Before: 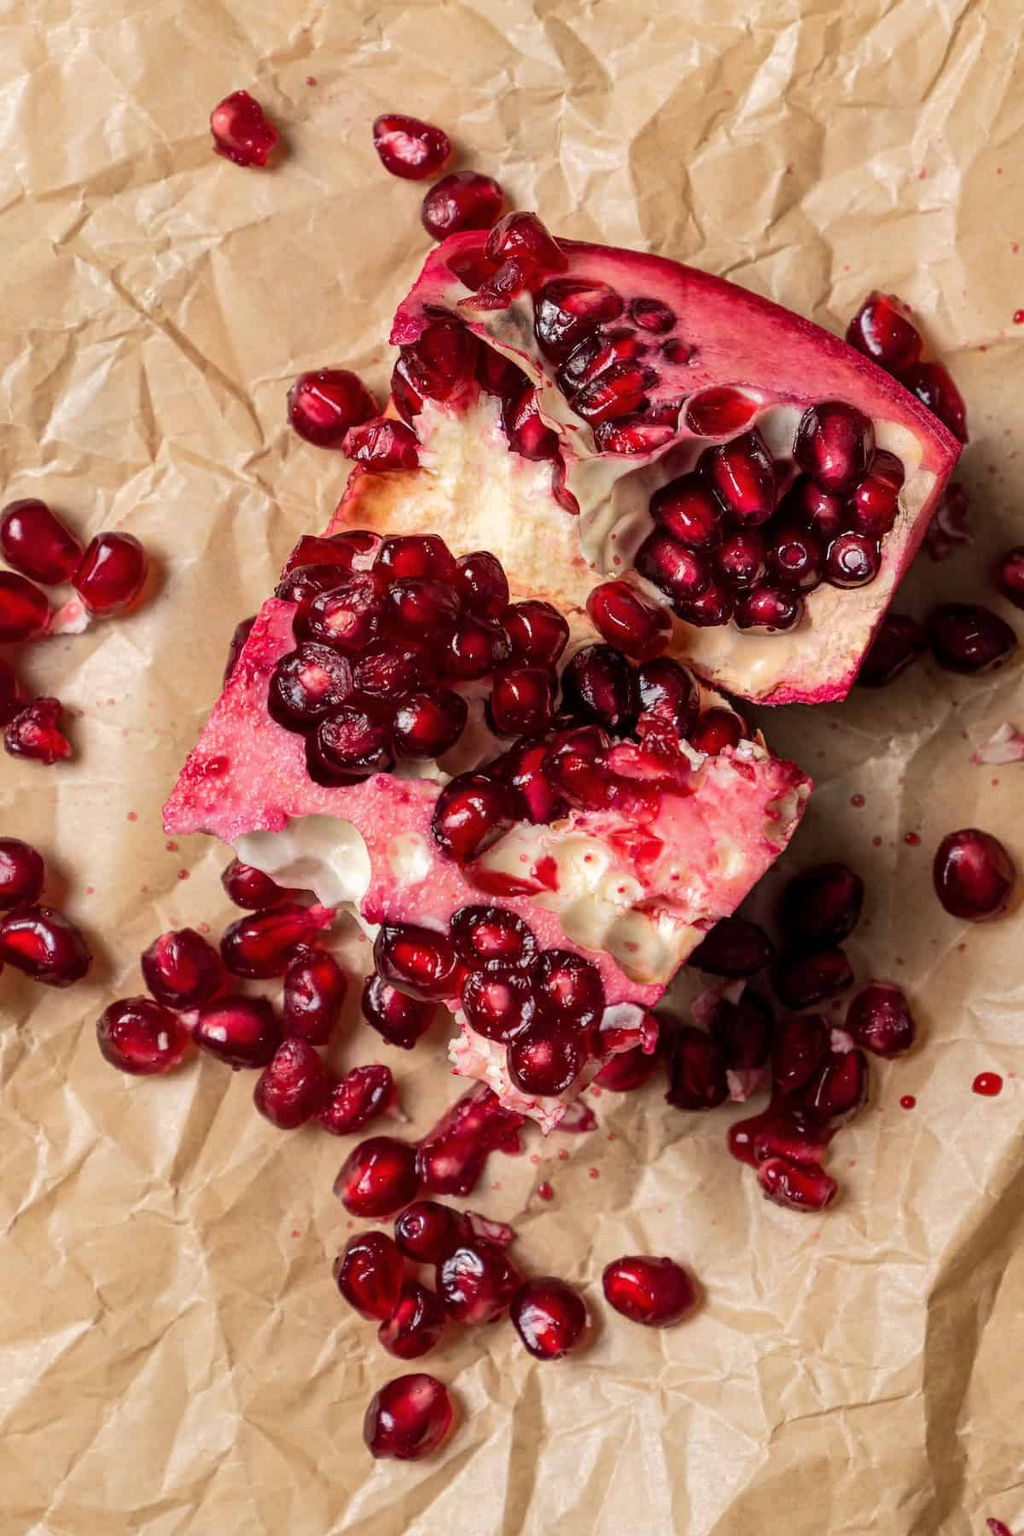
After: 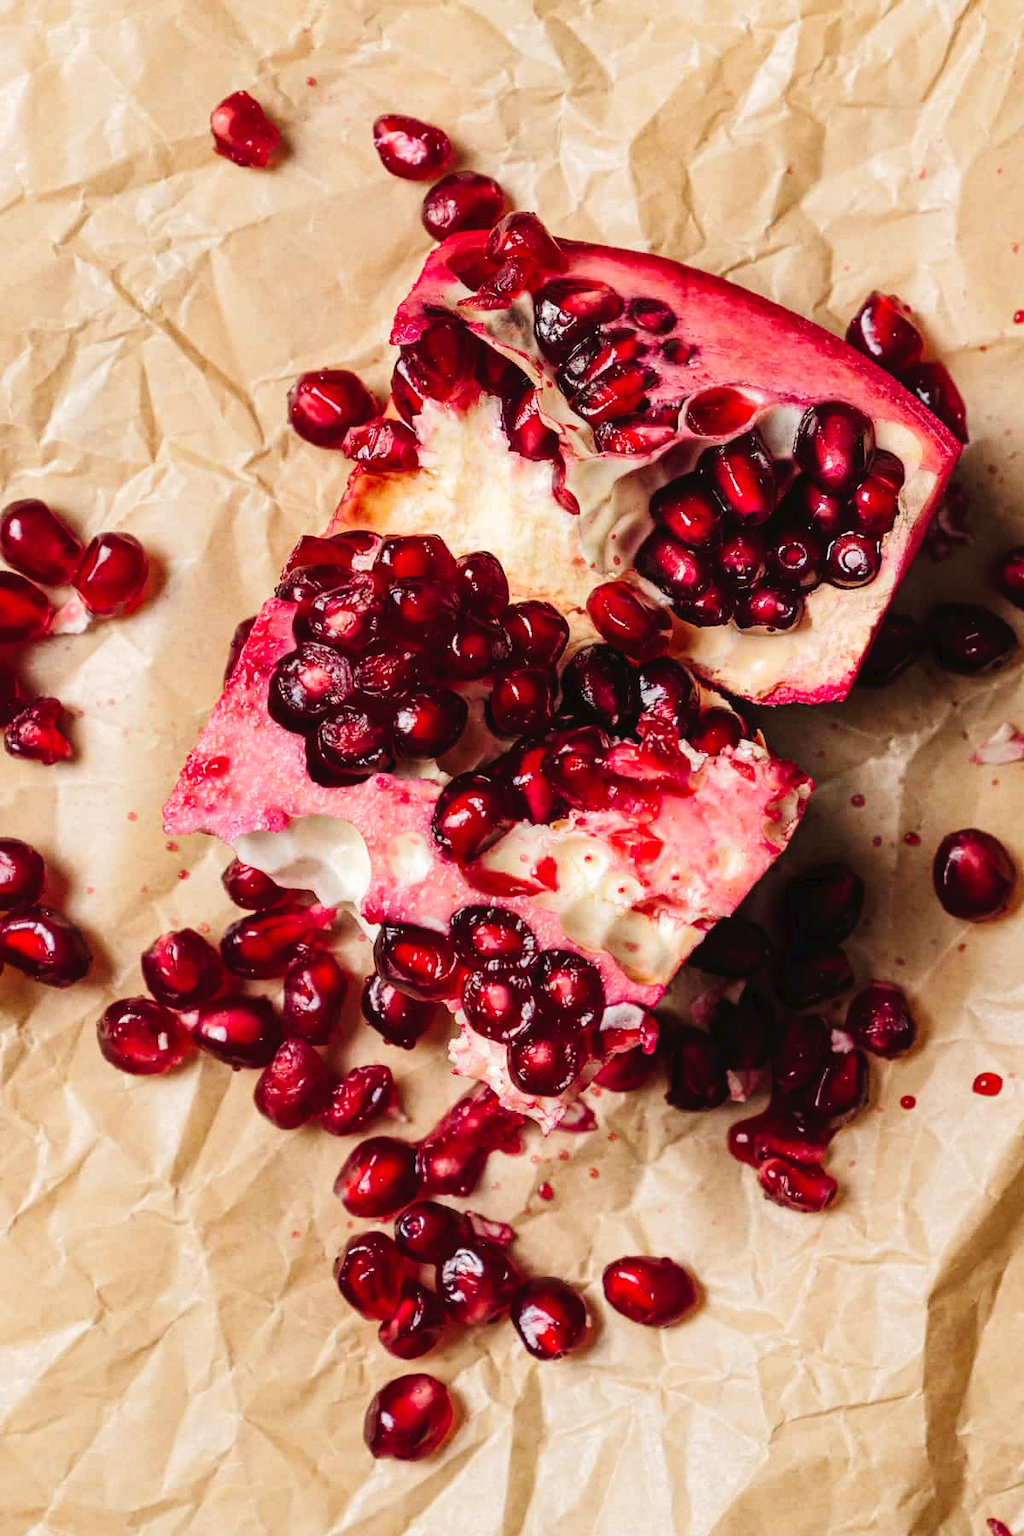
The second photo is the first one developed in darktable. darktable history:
tone curve: curves: ch0 [(0, 0) (0.003, 0.031) (0.011, 0.033) (0.025, 0.036) (0.044, 0.045) (0.069, 0.06) (0.1, 0.079) (0.136, 0.109) (0.177, 0.15) (0.224, 0.192) (0.277, 0.262) (0.335, 0.347) (0.399, 0.433) (0.468, 0.528) (0.543, 0.624) (0.623, 0.705) (0.709, 0.788) (0.801, 0.865) (0.898, 0.933) (1, 1)], preserve colors none
grain: coarseness 0.09 ISO, strength 10%
